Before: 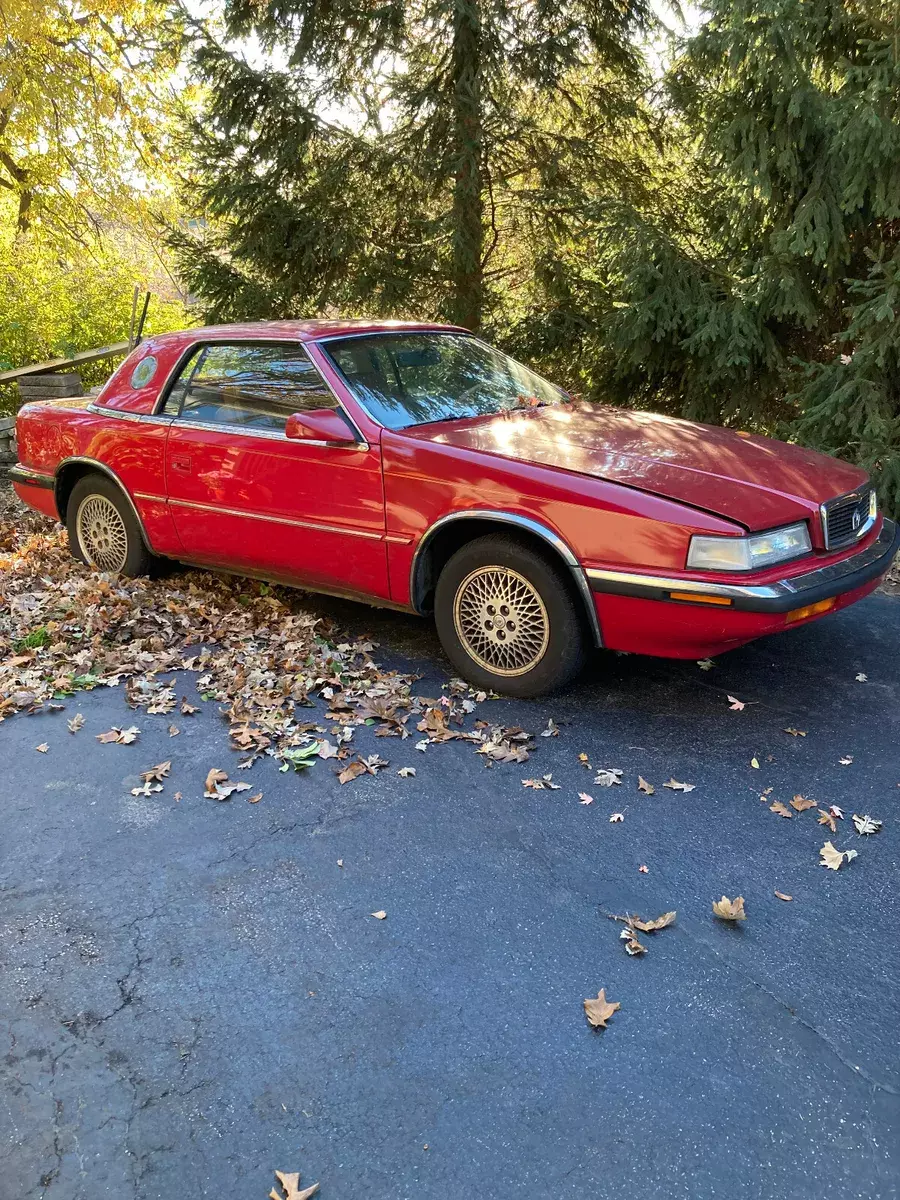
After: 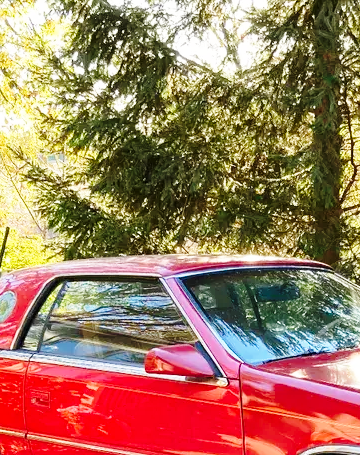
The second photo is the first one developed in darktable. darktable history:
base curve: curves: ch0 [(0, 0) (0.028, 0.03) (0.121, 0.232) (0.46, 0.748) (0.859, 0.968) (1, 1)], preserve colors none
crop: left 15.669%, top 5.458%, right 44.281%, bottom 56.591%
